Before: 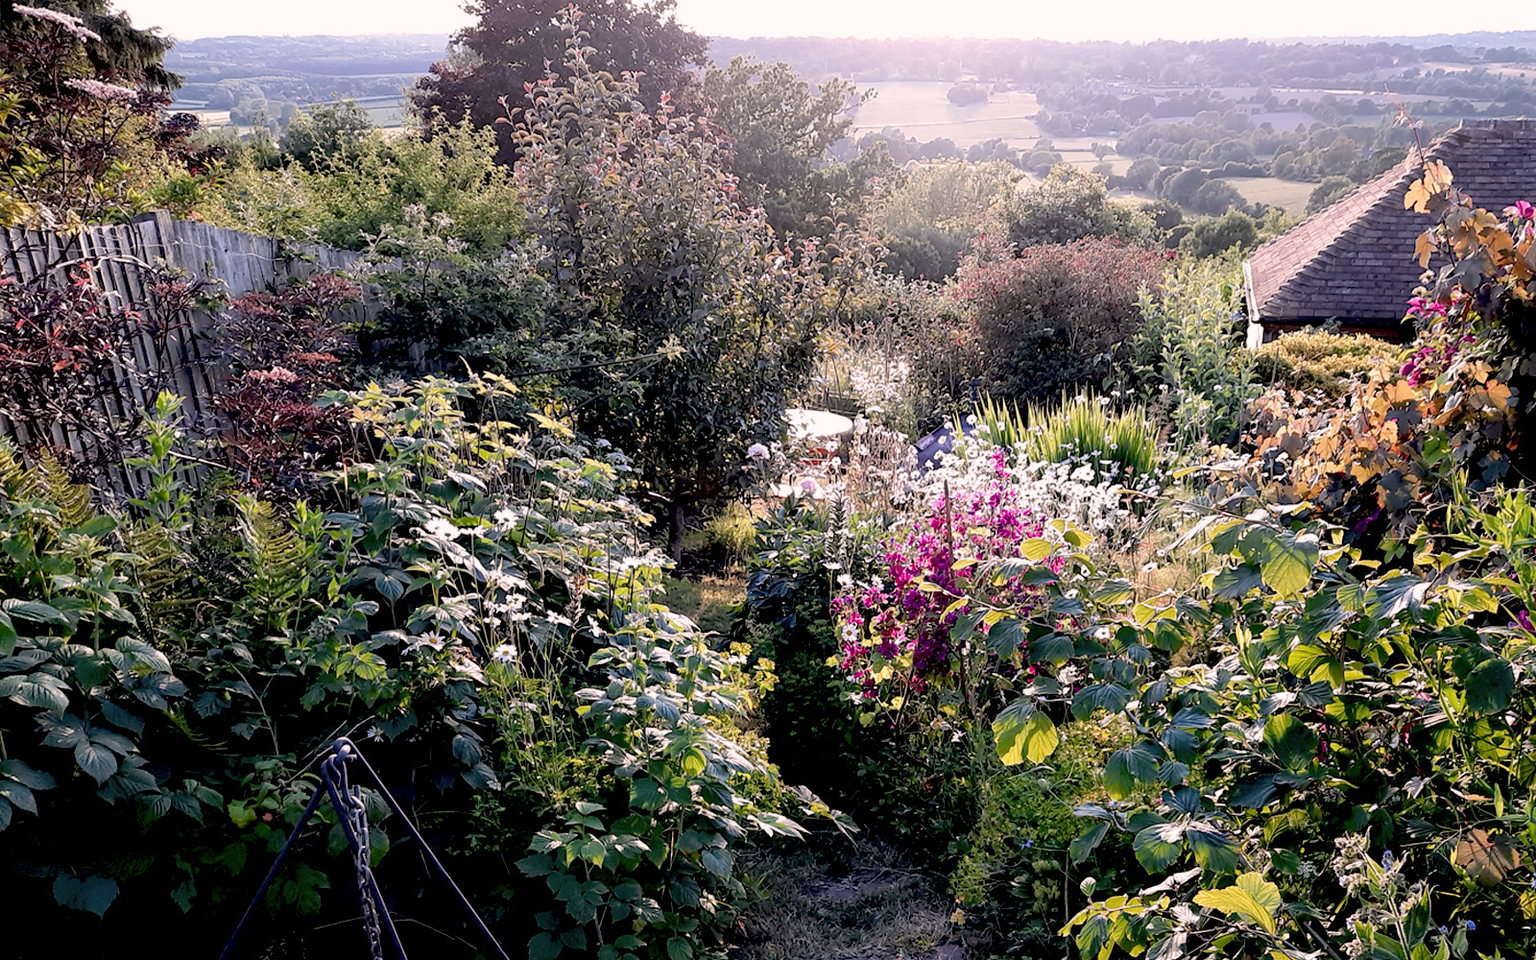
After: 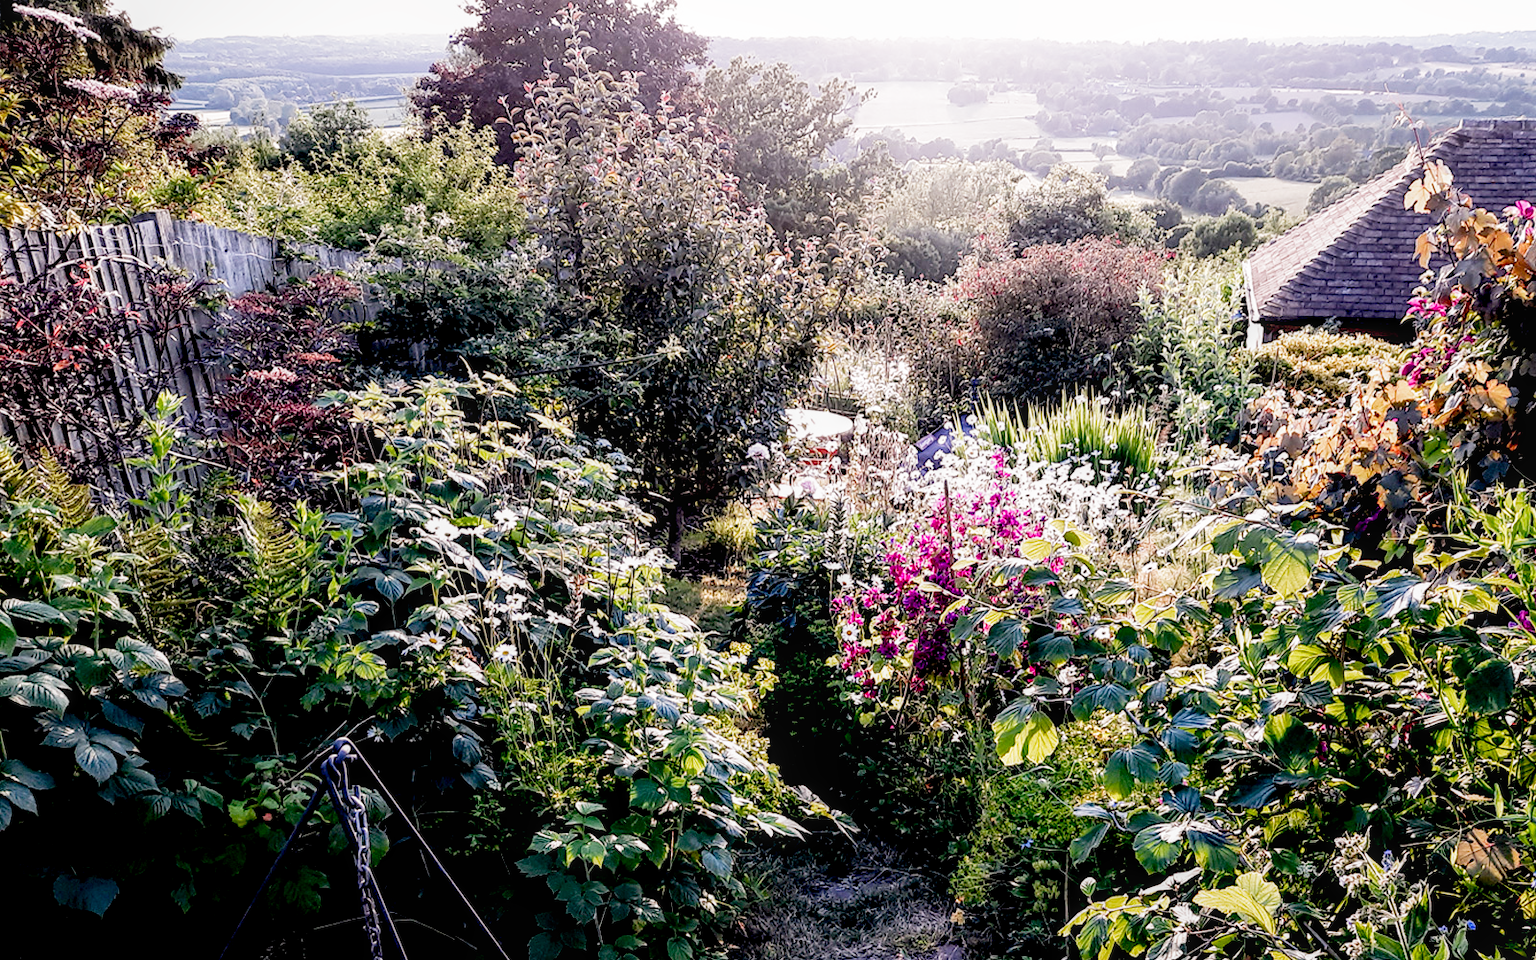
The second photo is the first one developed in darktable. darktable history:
filmic rgb: middle gray luminance 12.74%, black relative exposure -10.13 EV, white relative exposure 3.47 EV, threshold 6 EV, target black luminance 0%, hardness 5.74, latitude 44.69%, contrast 1.221, highlights saturation mix 5%, shadows ↔ highlights balance 26.78%, add noise in highlights 0, preserve chrominance no, color science v3 (2019), use custom middle-gray values true, iterations of high-quality reconstruction 0, contrast in highlights soft, enable highlight reconstruction true
local contrast: on, module defaults
